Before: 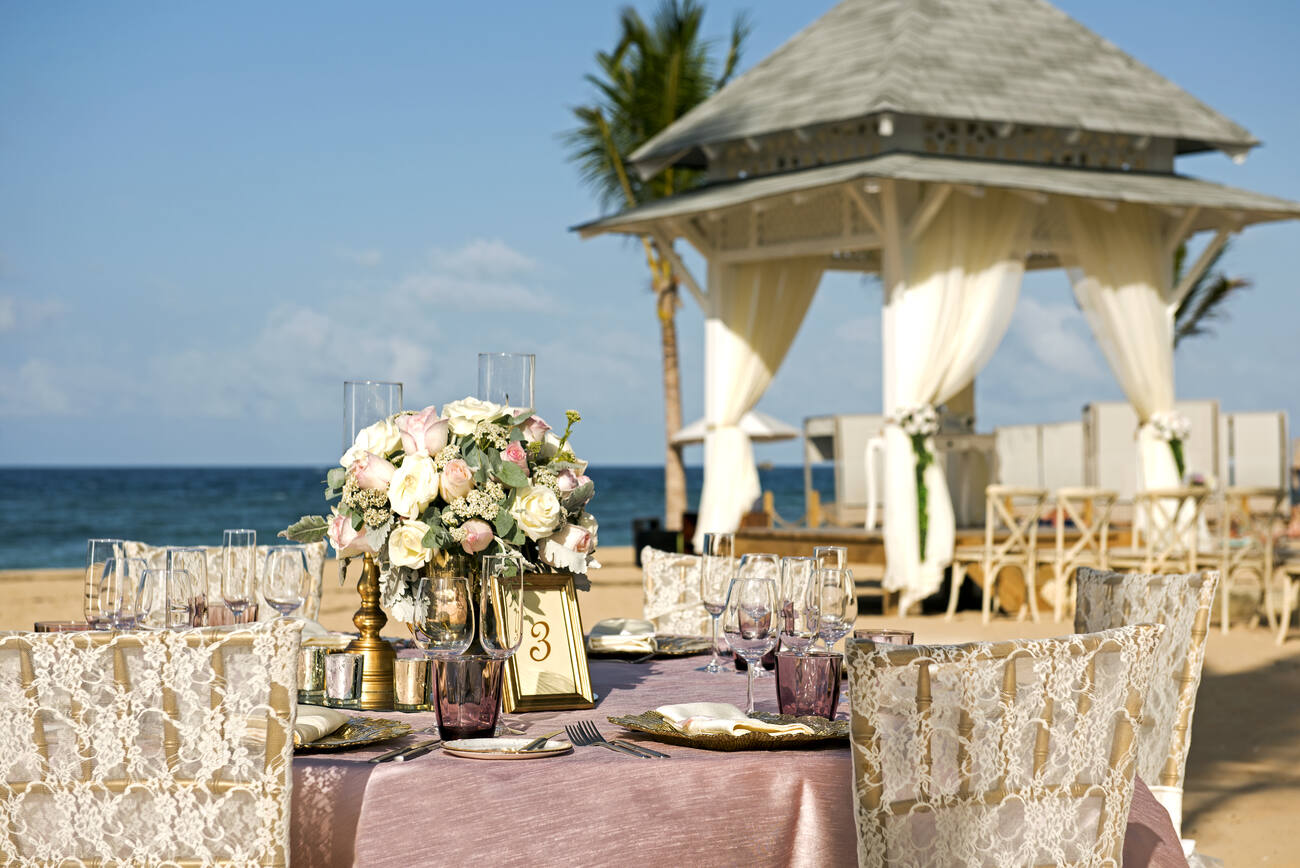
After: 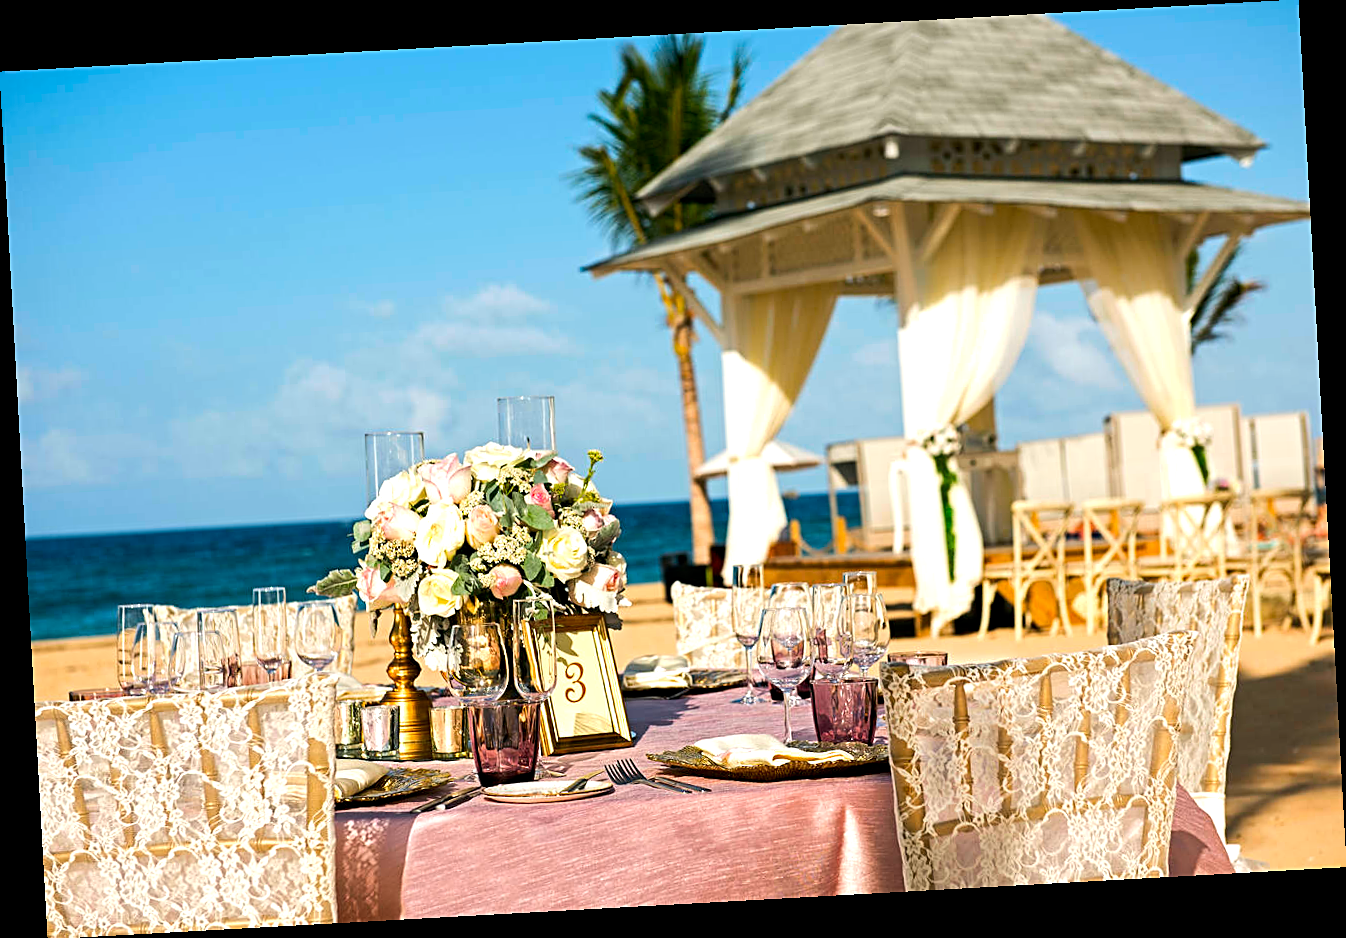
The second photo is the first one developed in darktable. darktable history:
tone equalizer: -8 EV -0.417 EV, -7 EV -0.389 EV, -6 EV -0.333 EV, -5 EV -0.222 EV, -3 EV 0.222 EV, -2 EV 0.333 EV, -1 EV 0.389 EV, +0 EV 0.417 EV, edges refinement/feathering 500, mask exposure compensation -1.57 EV, preserve details no
color correction: saturation 1.32
rotate and perspective: rotation -3.18°, automatic cropping off
sharpen: on, module defaults
